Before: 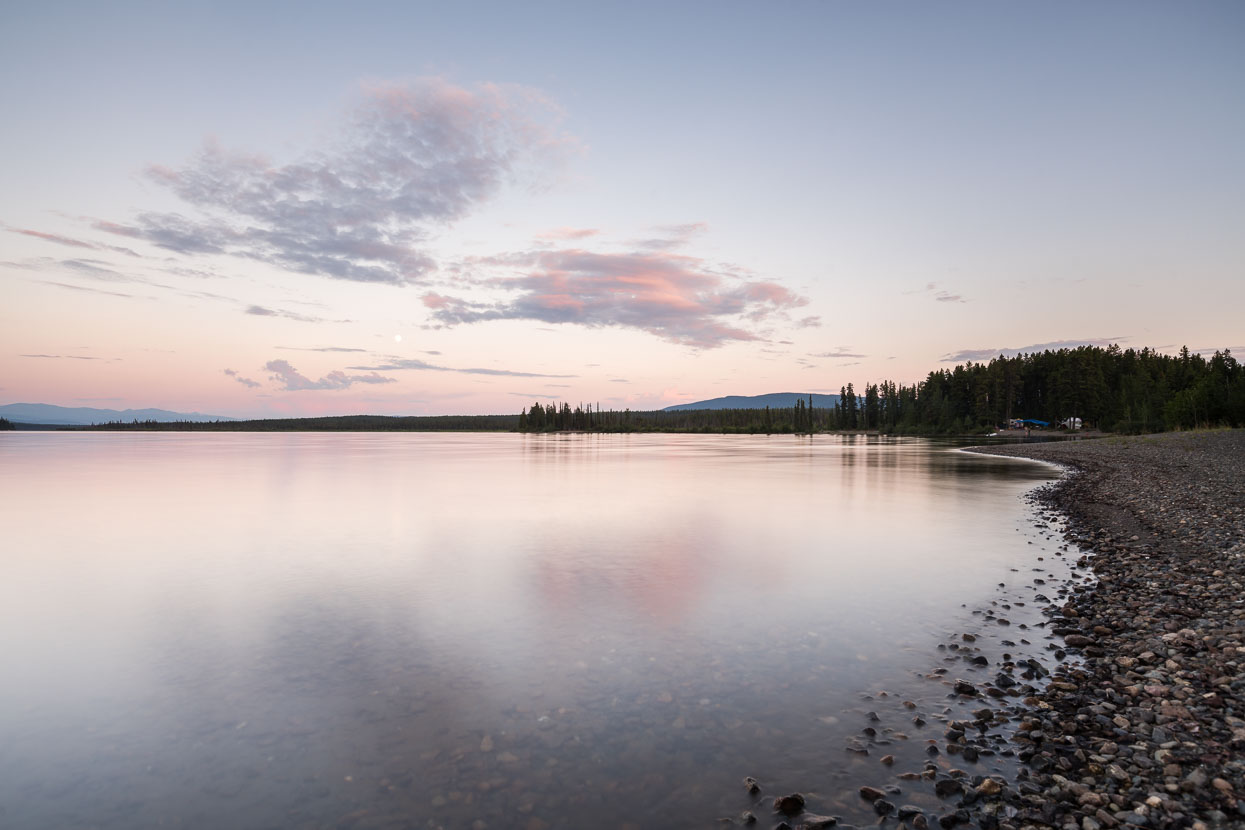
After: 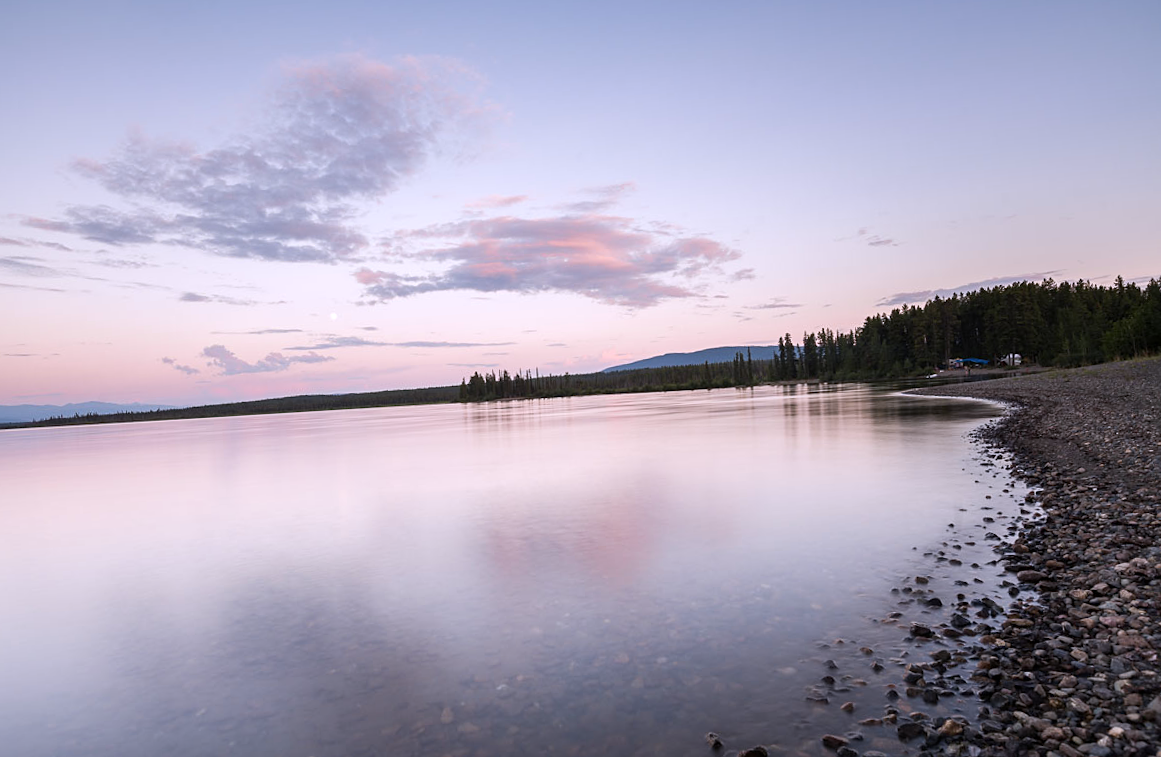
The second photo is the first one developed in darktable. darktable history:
crop and rotate: left 3.238%
white balance: red 1.004, blue 1.096
rotate and perspective: rotation -3.52°, crop left 0.036, crop right 0.964, crop top 0.081, crop bottom 0.919
sharpen: amount 0.2
